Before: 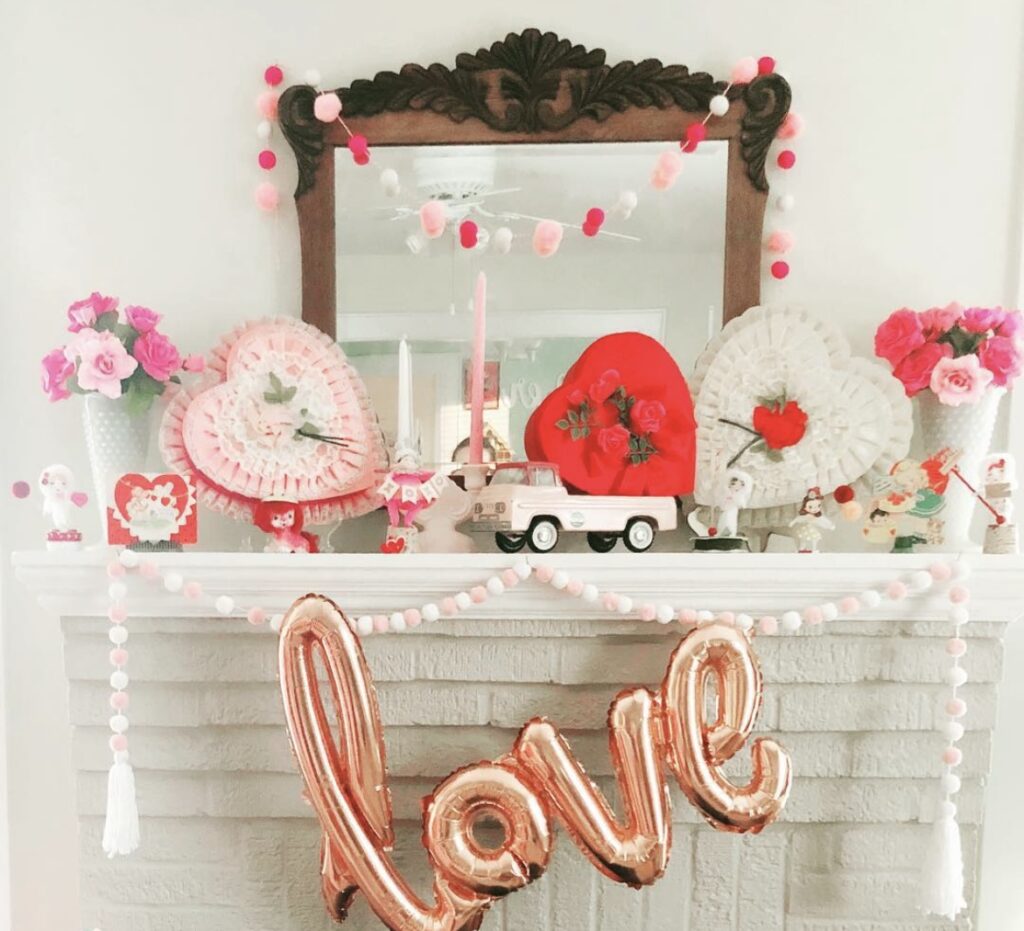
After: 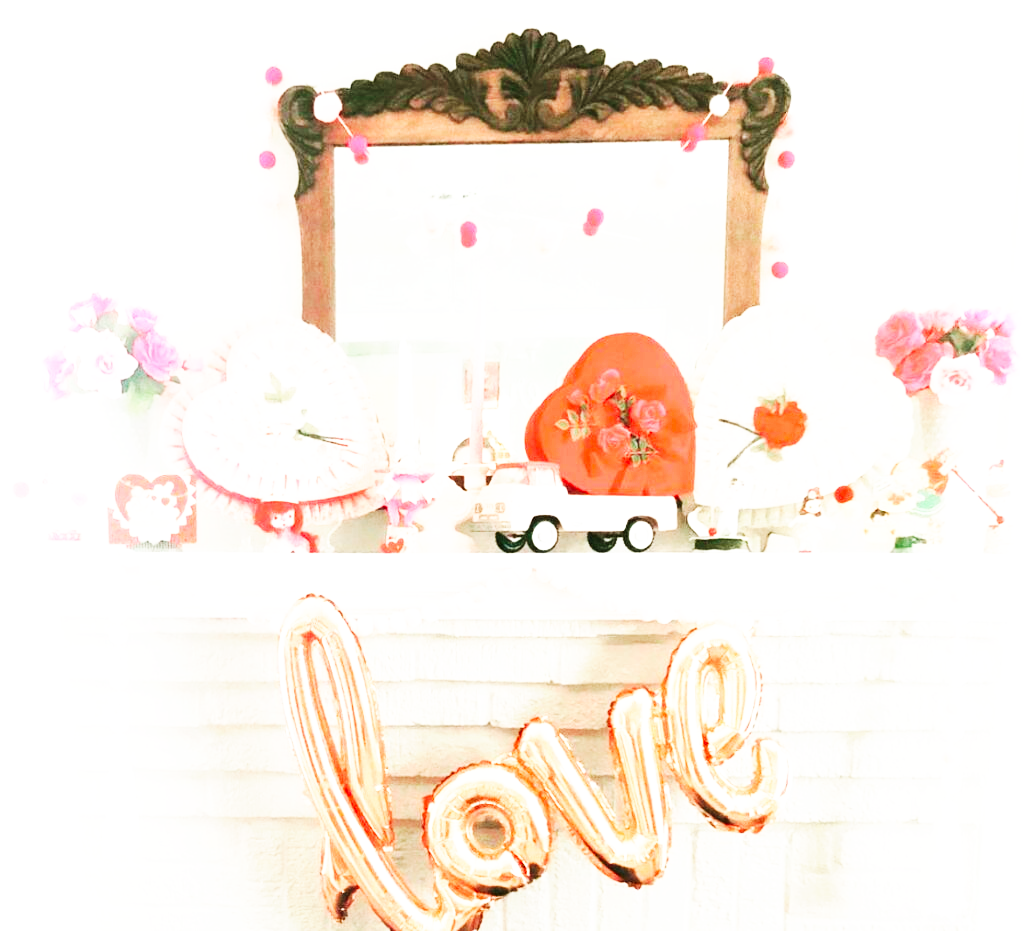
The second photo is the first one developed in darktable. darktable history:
base curve: curves: ch0 [(0, 0) (0.007, 0.004) (0.027, 0.03) (0.046, 0.07) (0.207, 0.54) (0.442, 0.872) (0.673, 0.972) (1, 1)], preserve colors none
exposure: exposure 0.6 EV, compensate highlight preservation false
